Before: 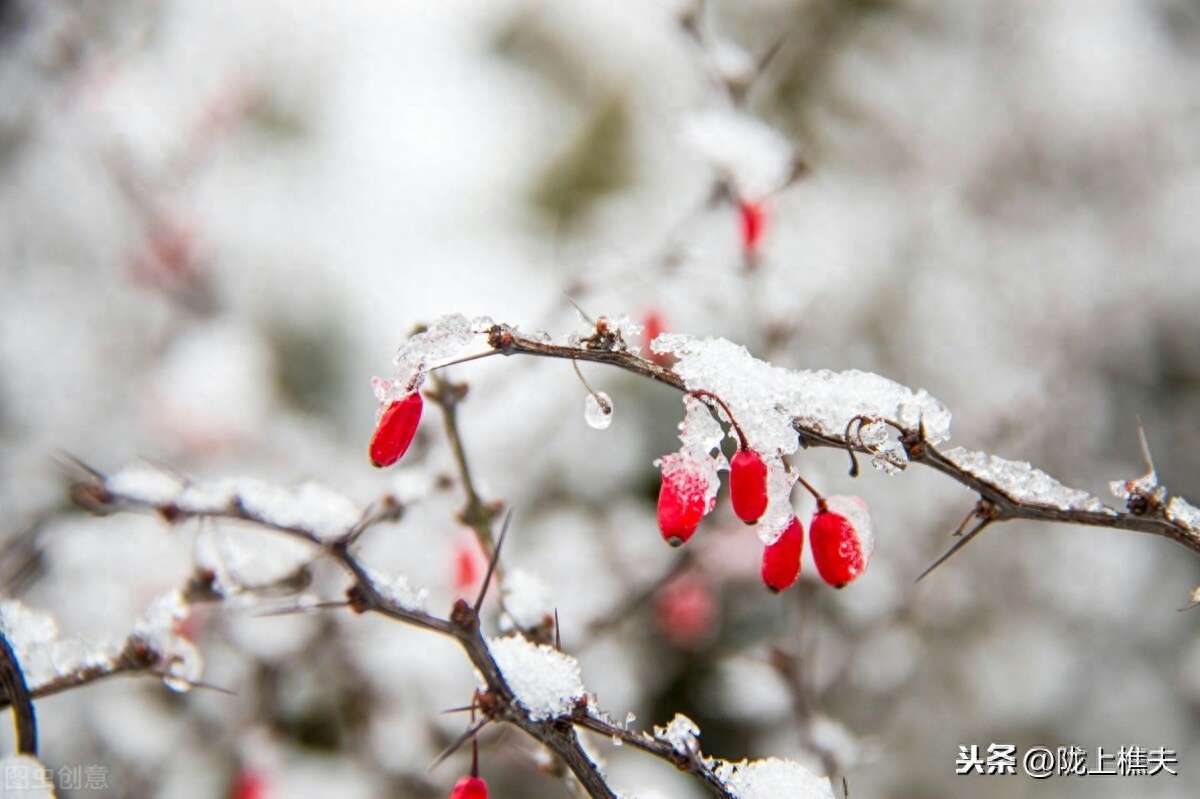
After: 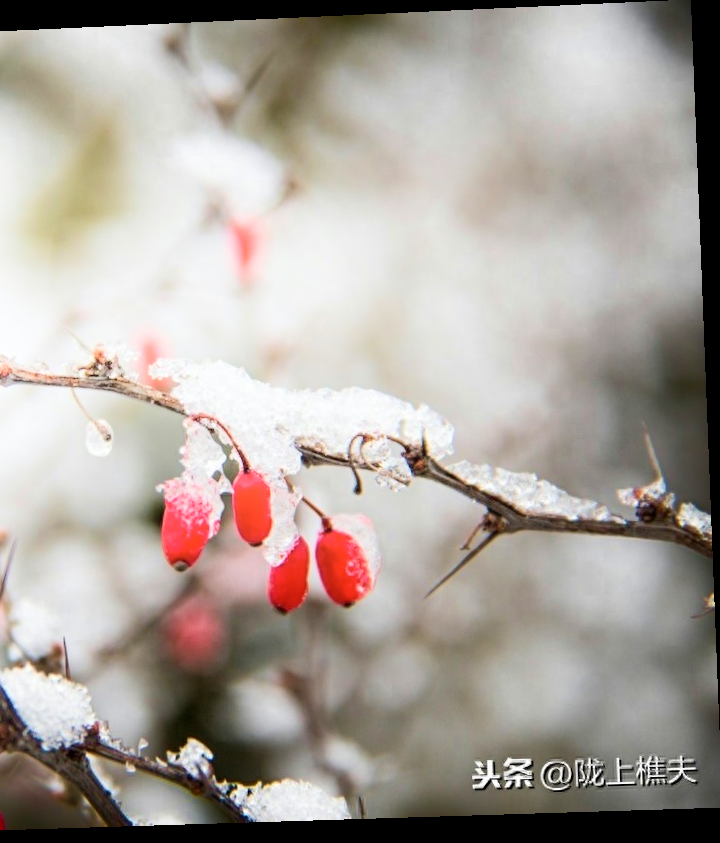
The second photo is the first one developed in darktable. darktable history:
shadows and highlights: shadows -90, highlights 90, soften with gaussian
rotate and perspective: rotation -2.22°, lens shift (horizontal) -0.022, automatic cropping off
crop: left 41.402%
velvia: on, module defaults
